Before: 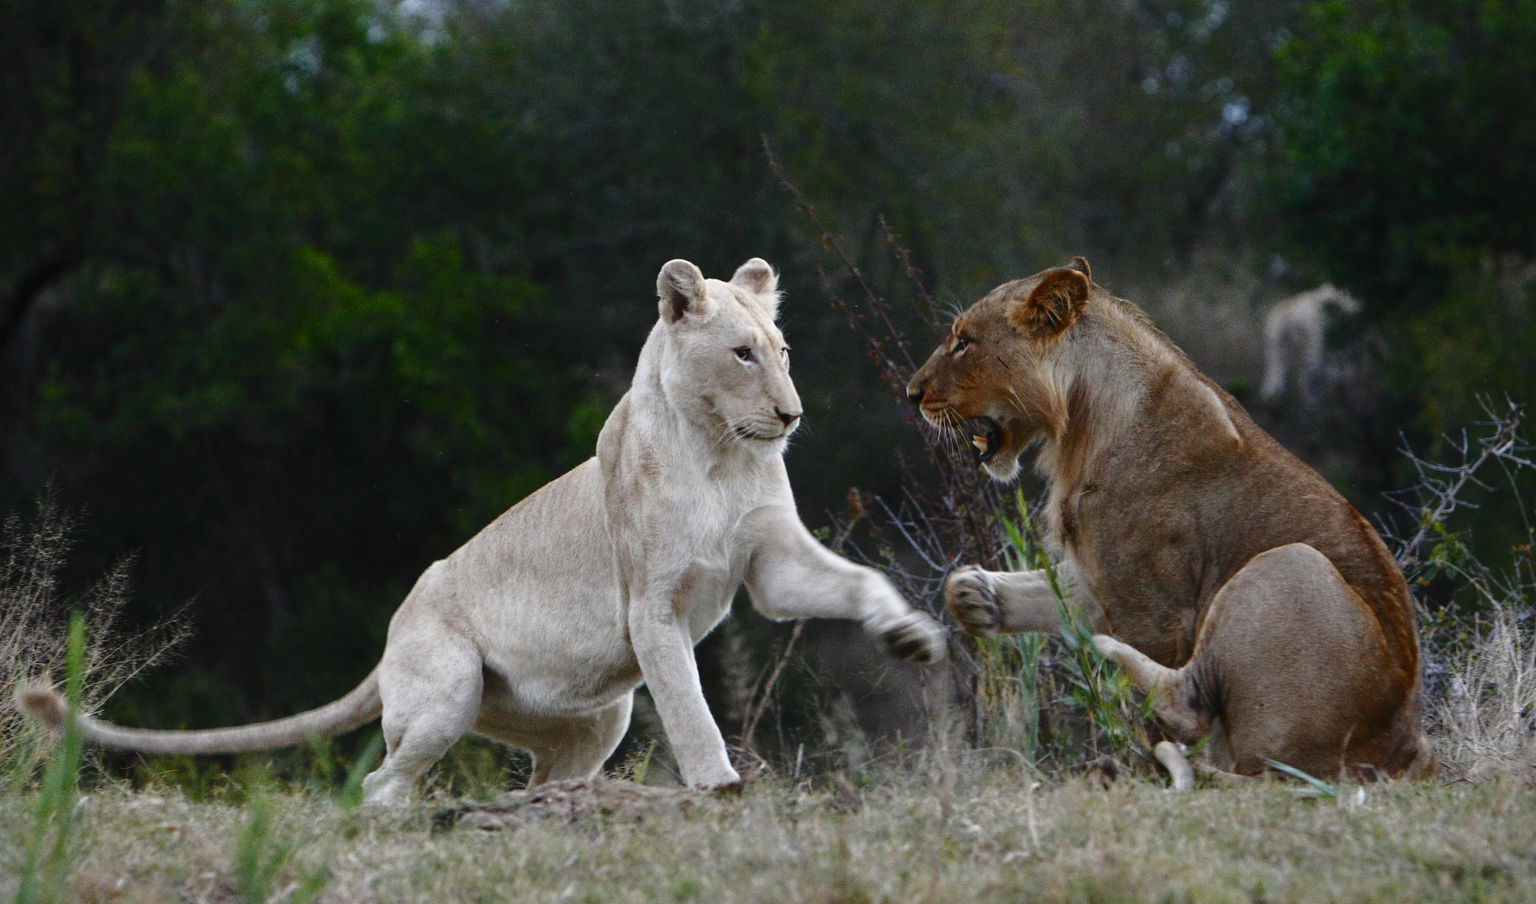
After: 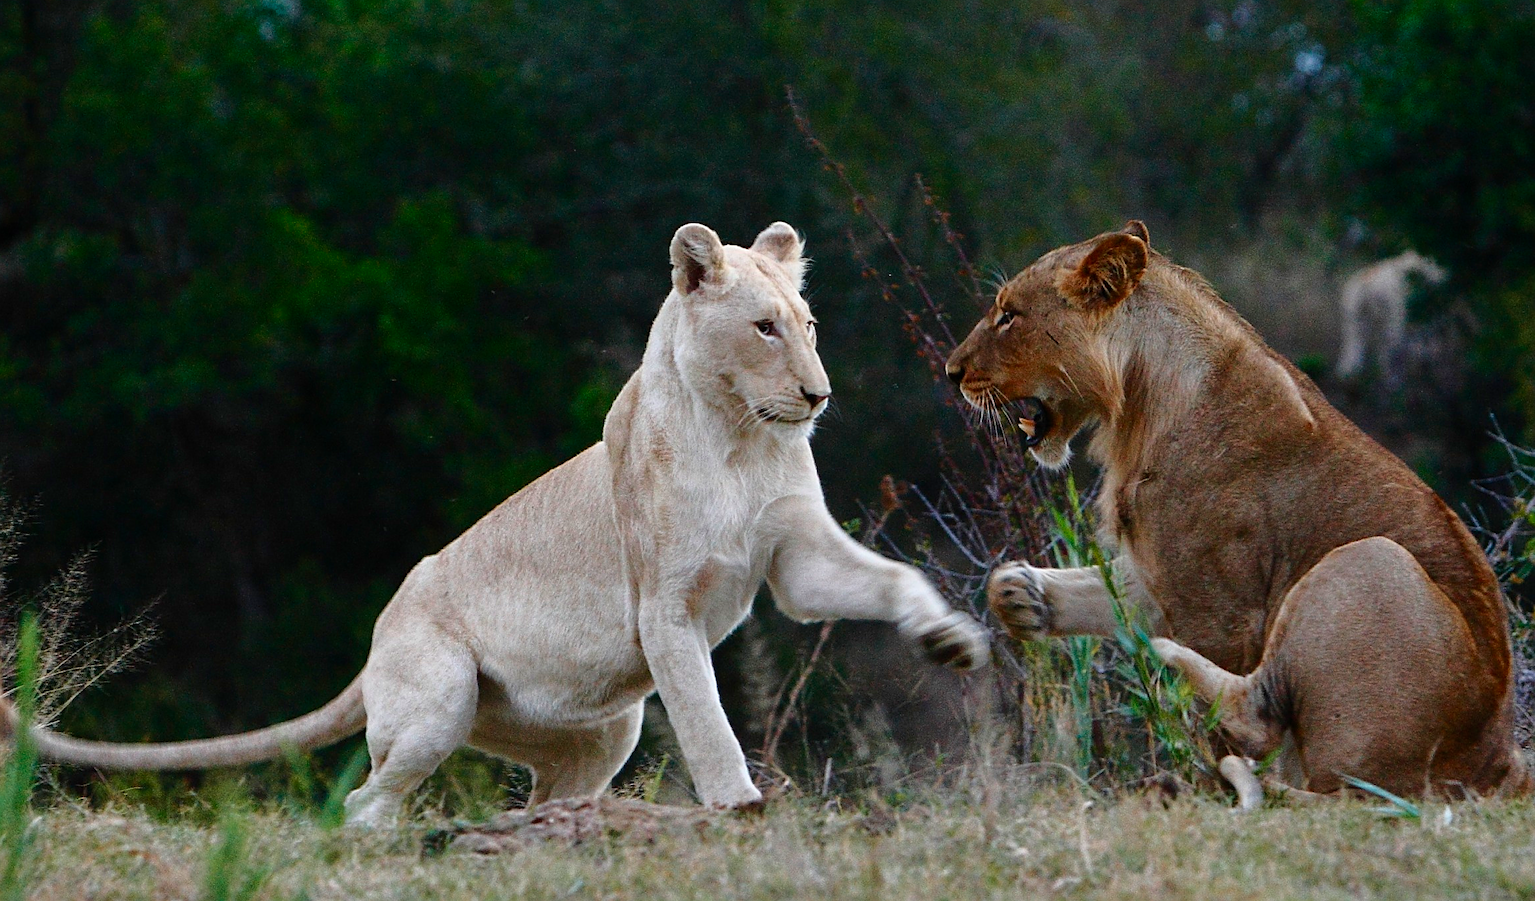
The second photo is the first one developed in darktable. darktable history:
sharpen: on, module defaults
velvia: on, module defaults
tone equalizer: mask exposure compensation -0.502 EV
crop: left 3.298%, top 6.353%, right 6.128%, bottom 3.335%
